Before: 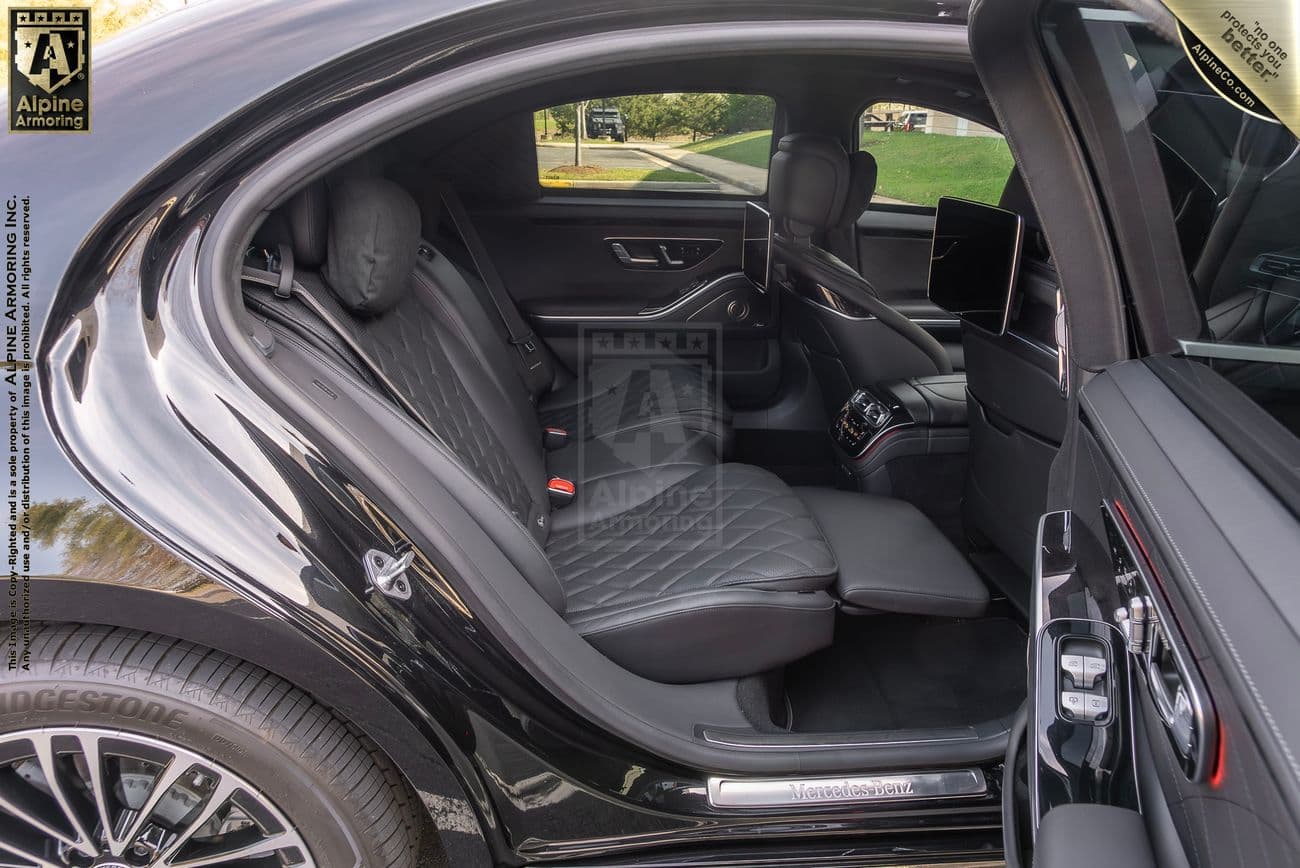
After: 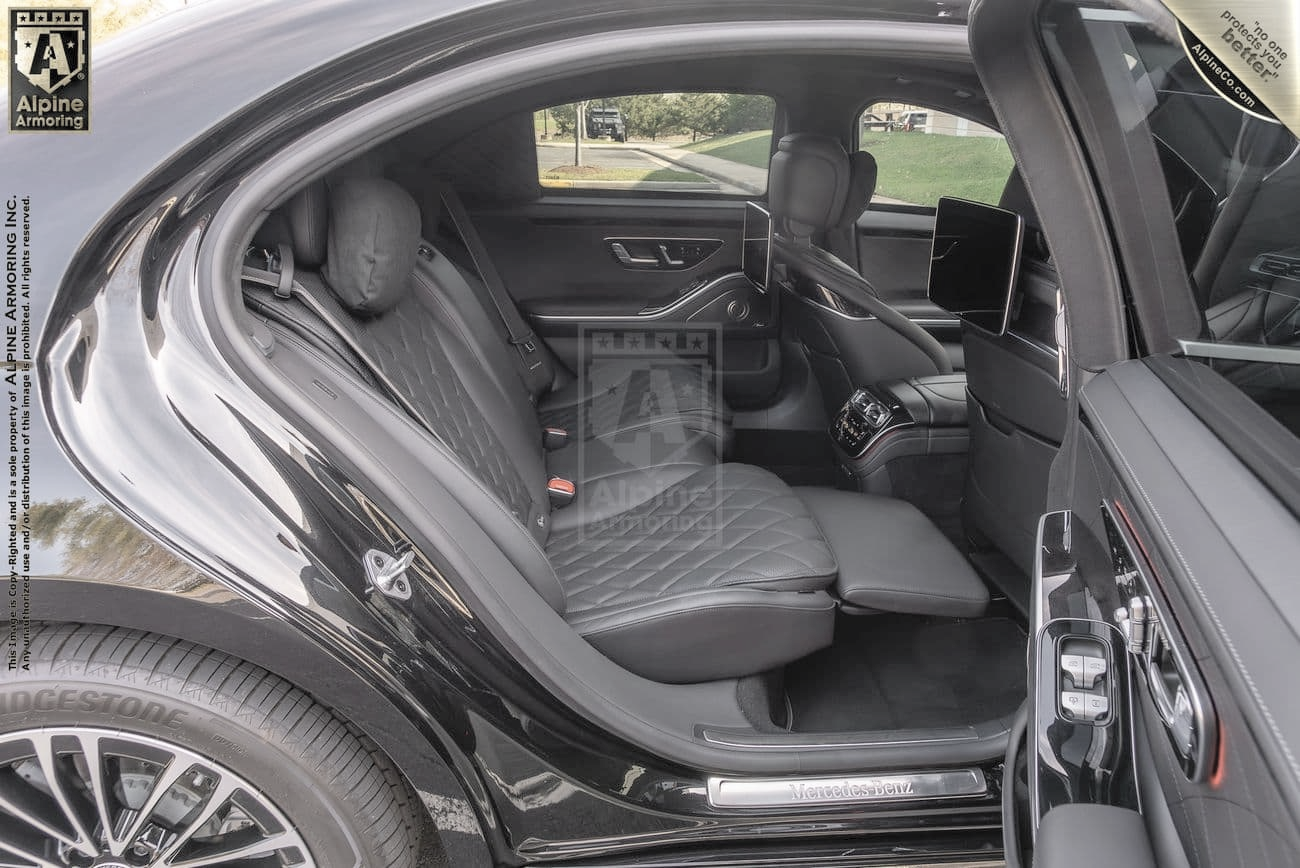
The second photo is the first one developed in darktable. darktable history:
contrast brightness saturation: brightness 0.186, saturation -0.482
